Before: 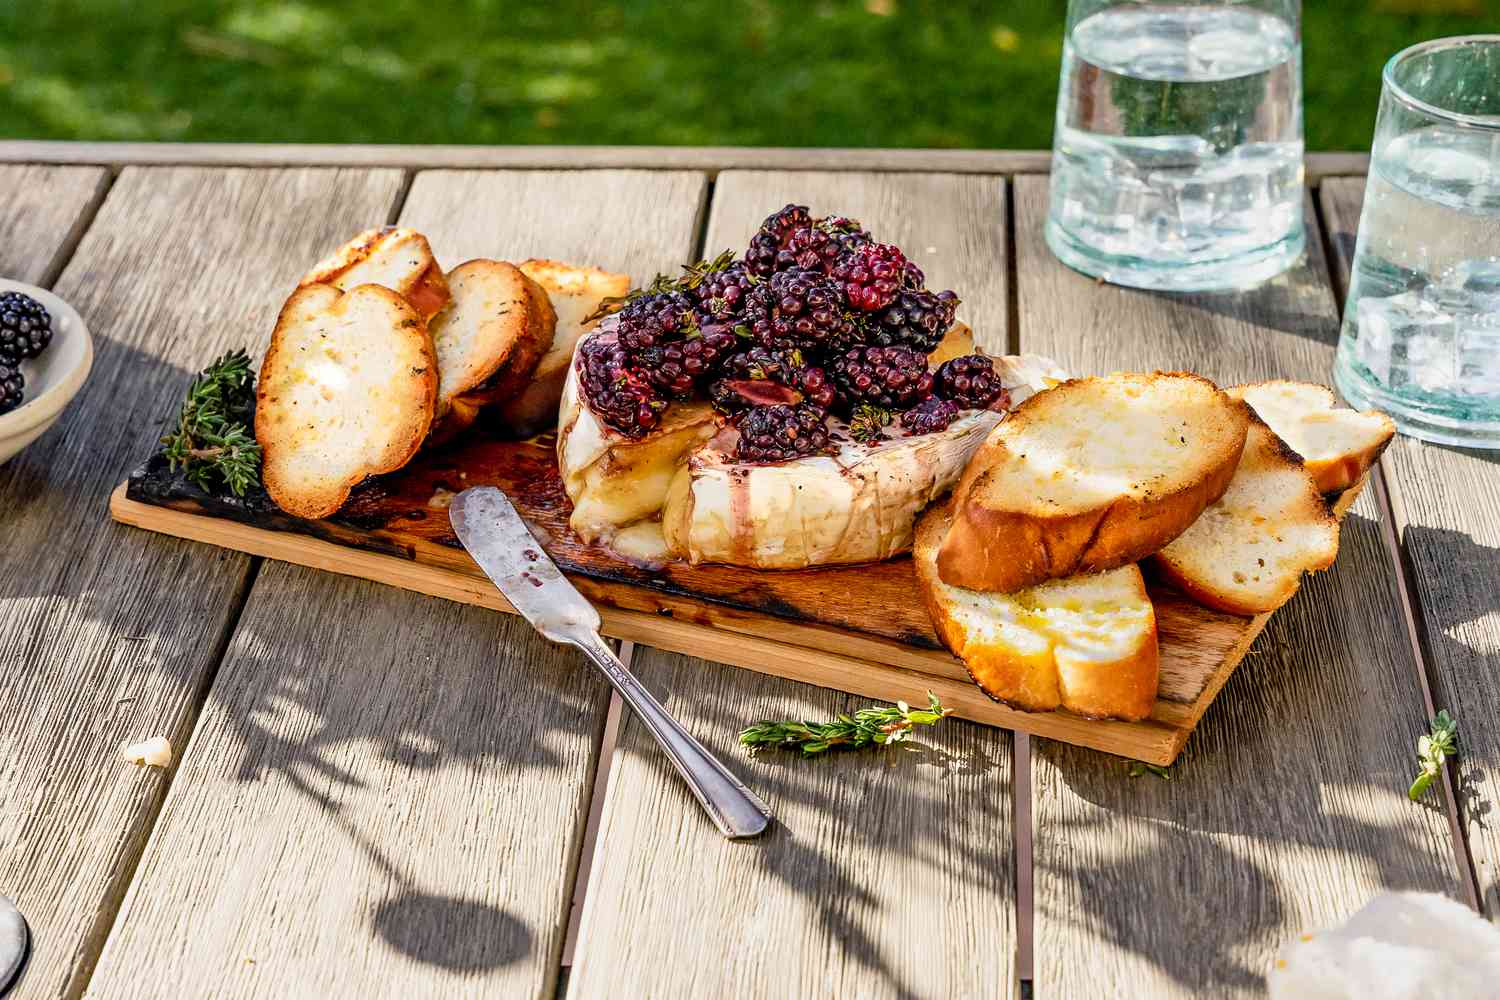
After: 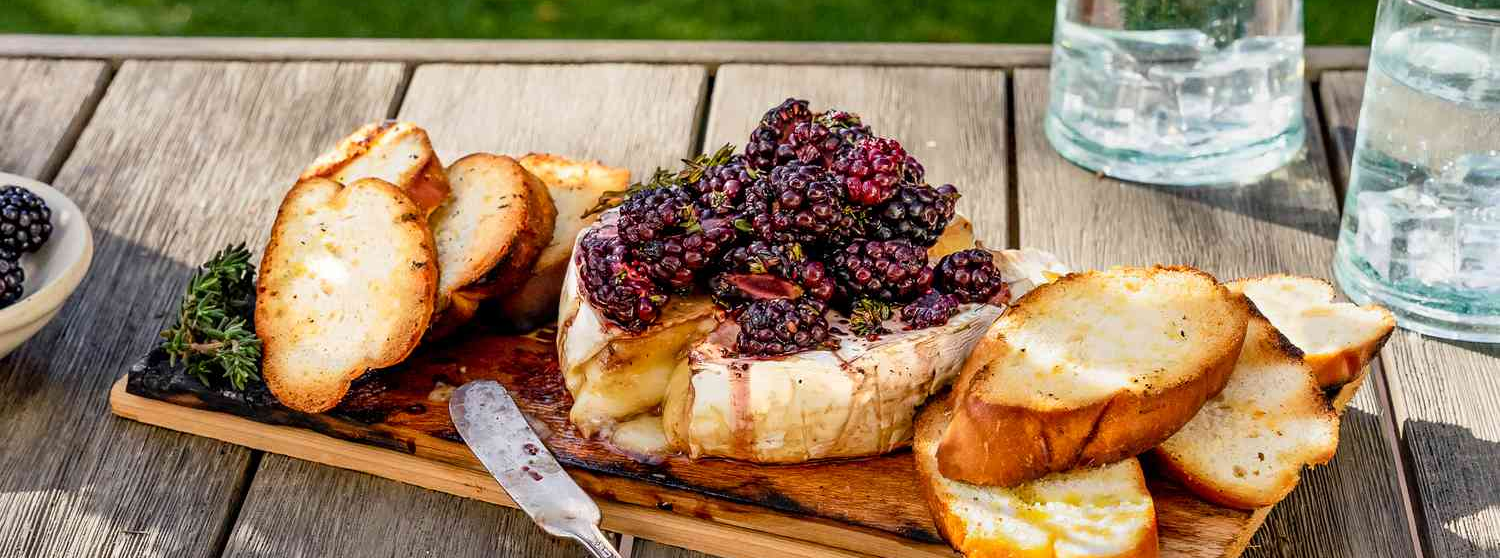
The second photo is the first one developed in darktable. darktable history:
crop and rotate: top 10.625%, bottom 33.527%
